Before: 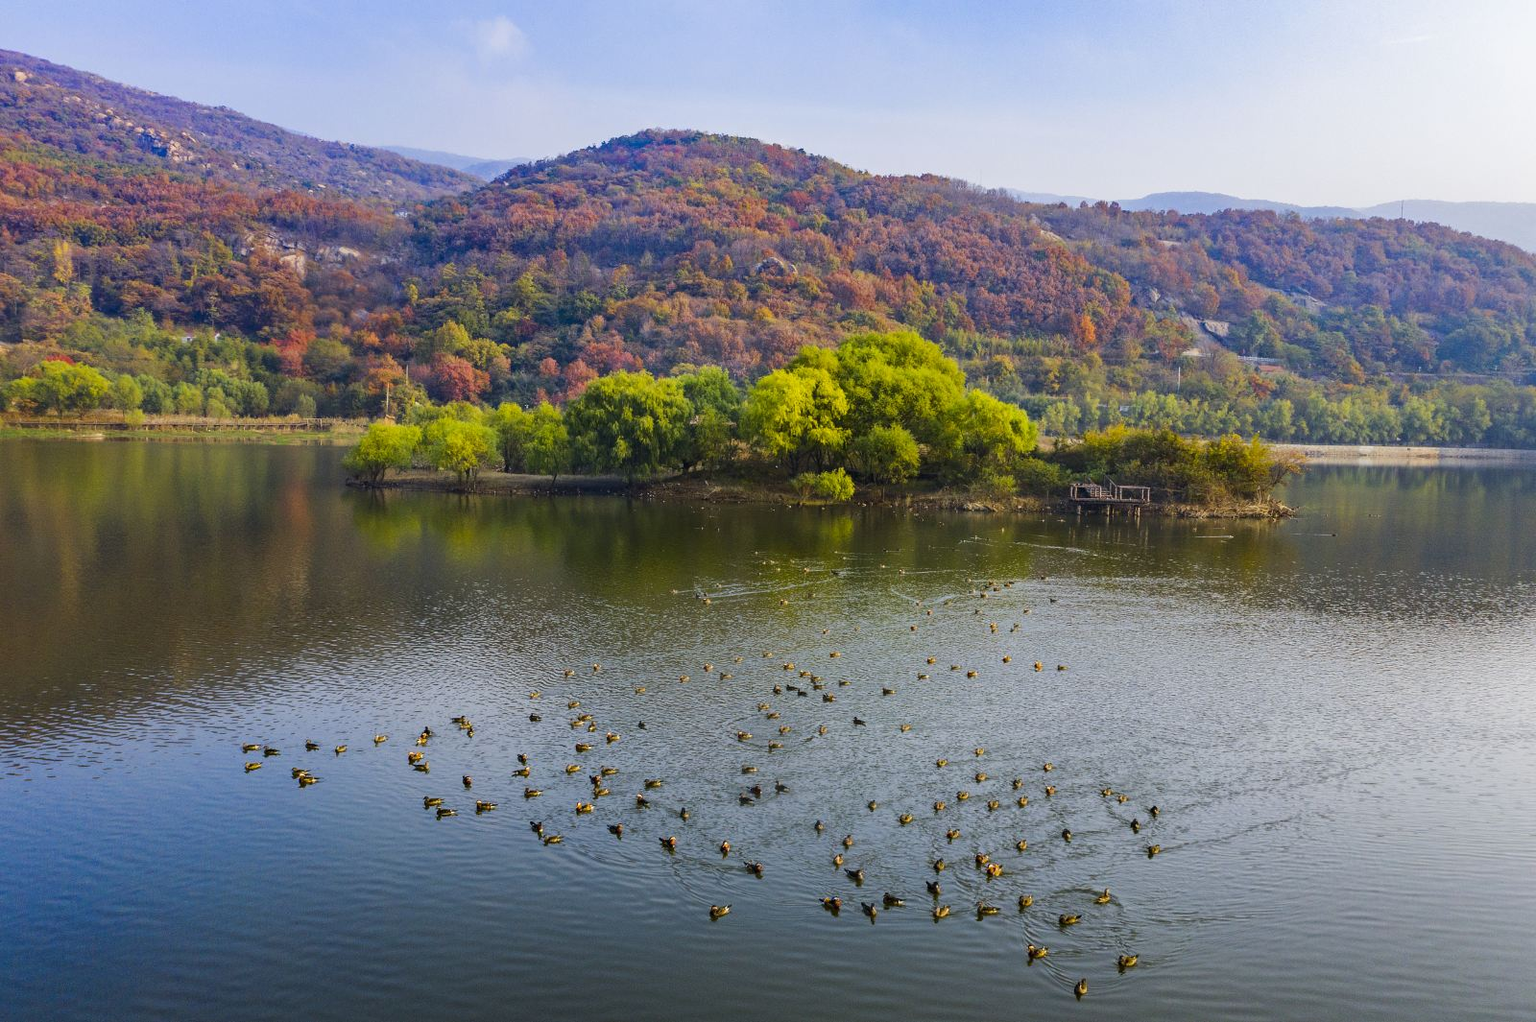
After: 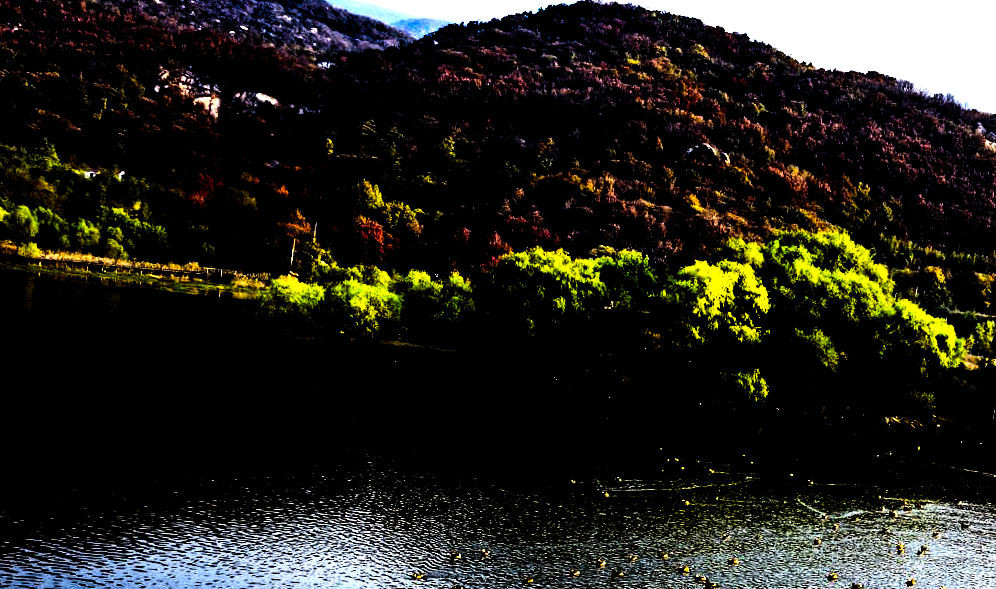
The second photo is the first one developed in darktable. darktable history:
crop and rotate: angle -5.1°, left 2.273%, top 6.914%, right 27.384%, bottom 30.61%
tone equalizer: edges refinement/feathering 500, mask exposure compensation -1.57 EV, preserve details no
contrast brightness saturation: contrast 0.788, brightness -1, saturation 0.981
levels: levels [0.044, 0.475, 0.791]
